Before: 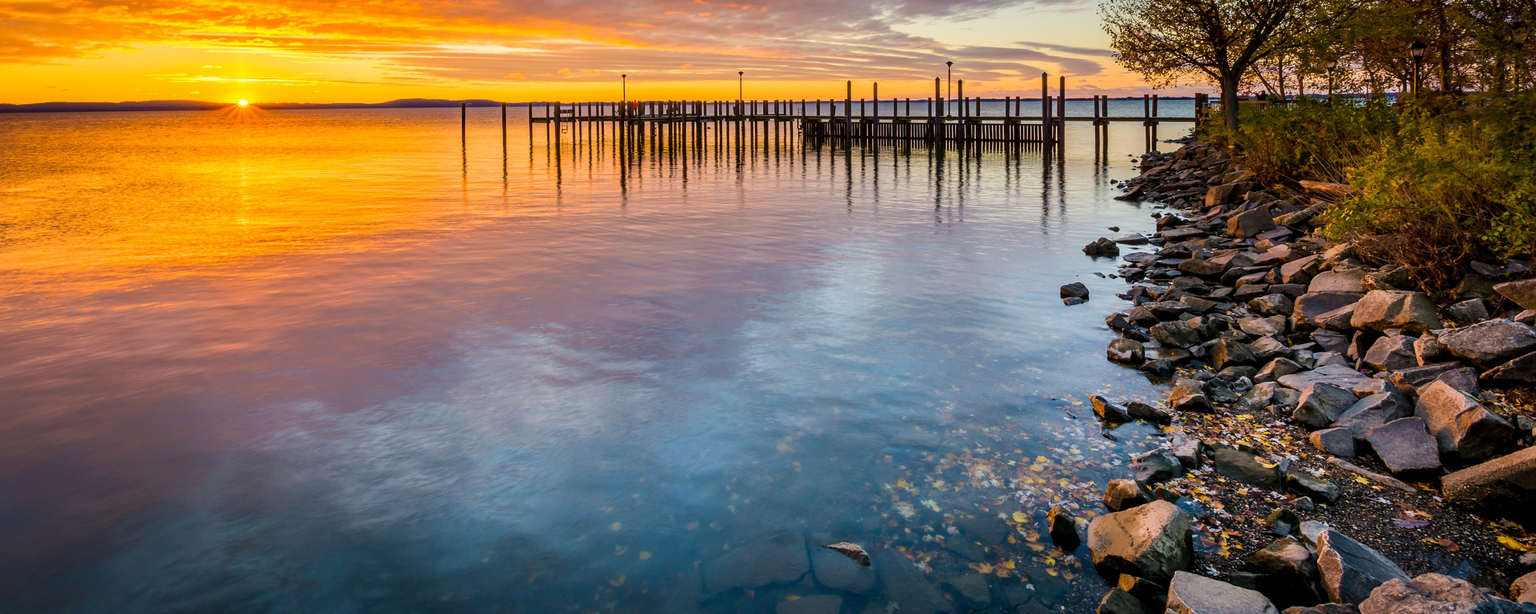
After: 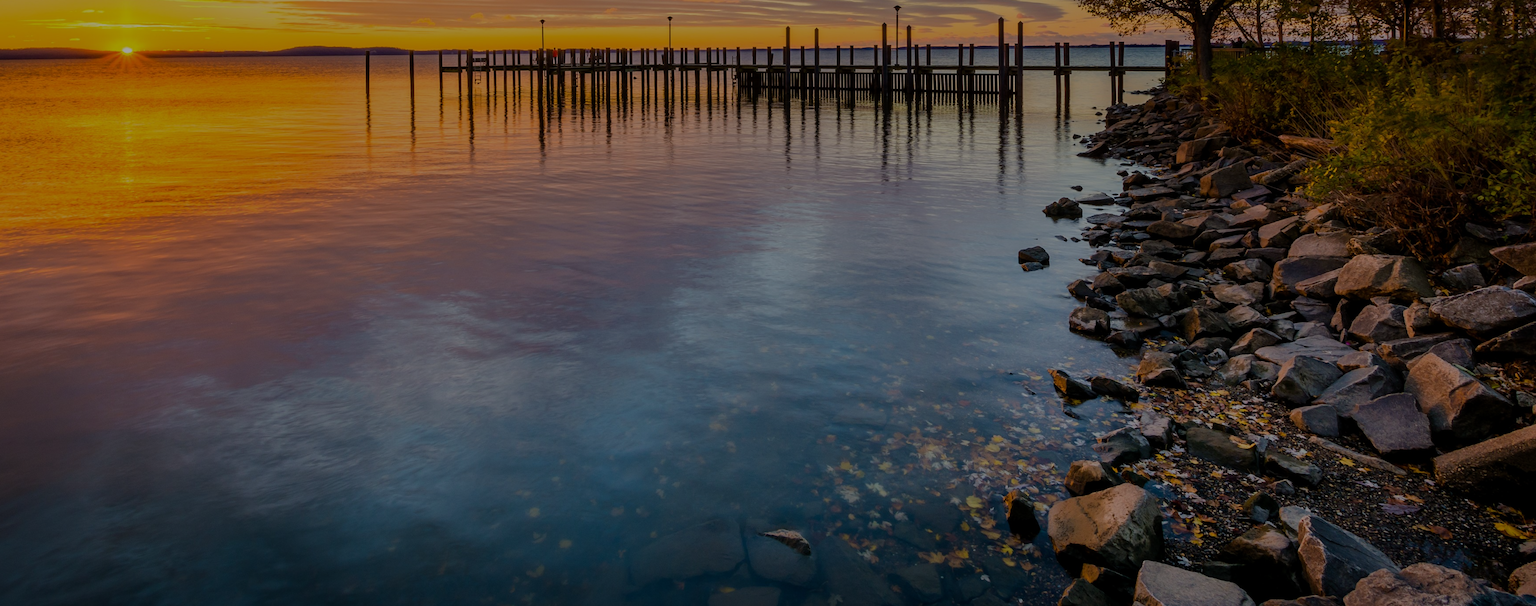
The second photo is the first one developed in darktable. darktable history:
exposure: exposure -1.468 EV, compensate highlight preservation false
crop and rotate: left 8.262%, top 9.226%
